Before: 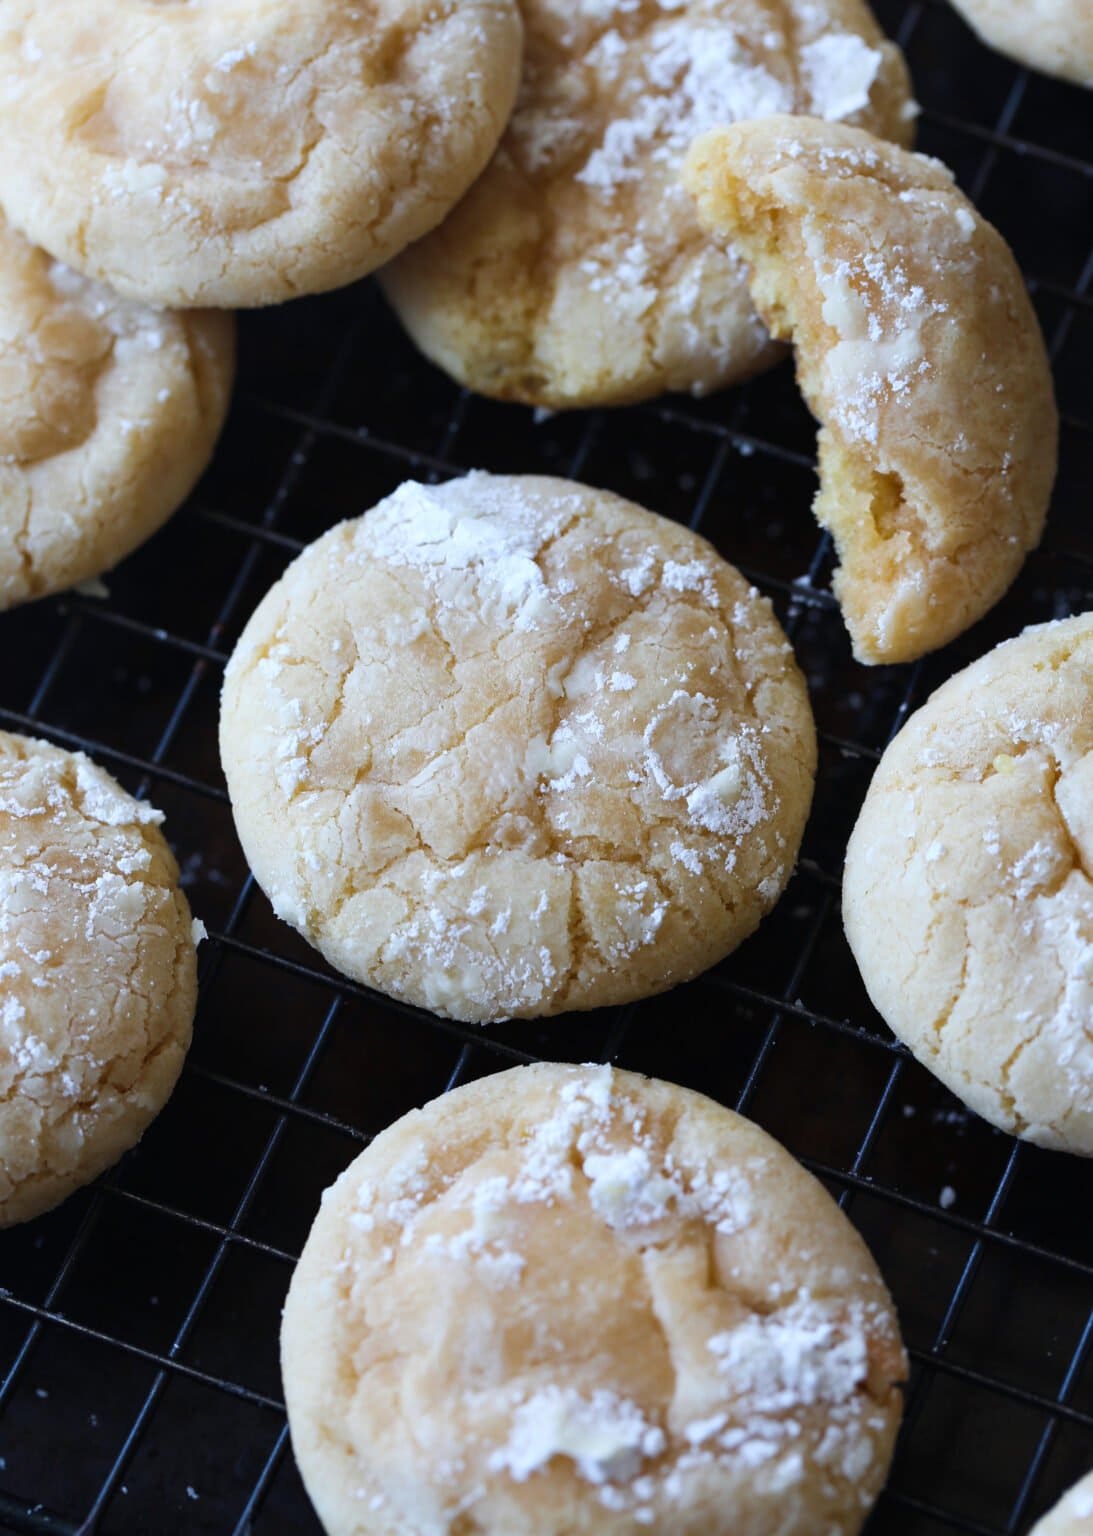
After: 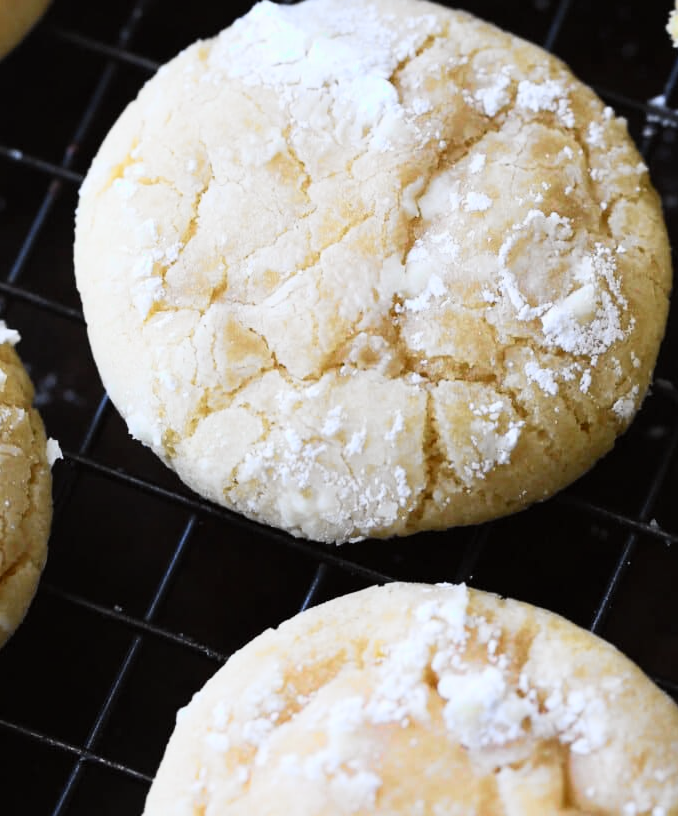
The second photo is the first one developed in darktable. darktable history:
tone curve: curves: ch0 [(0, 0) (0.055, 0.057) (0.258, 0.307) (0.434, 0.543) (0.517, 0.657) (0.745, 0.874) (1, 1)]; ch1 [(0, 0) (0.346, 0.307) (0.418, 0.383) (0.46, 0.439) (0.482, 0.493) (0.502, 0.503) (0.517, 0.514) (0.55, 0.561) (0.588, 0.603) (0.646, 0.688) (1, 1)]; ch2 [(0, 0) (0.346, 0.34) (0.431, 0.45) (0.485, 0.499) (0.5, 0.503) (0.527, 0.525) (0.545, 0.562) (0.679, 0.706) (1, 1)], color space Lab, independent channels, preserve colors none
crop: left 13.312%, top 31.28%, right 24.627%, bottom 15.582%
